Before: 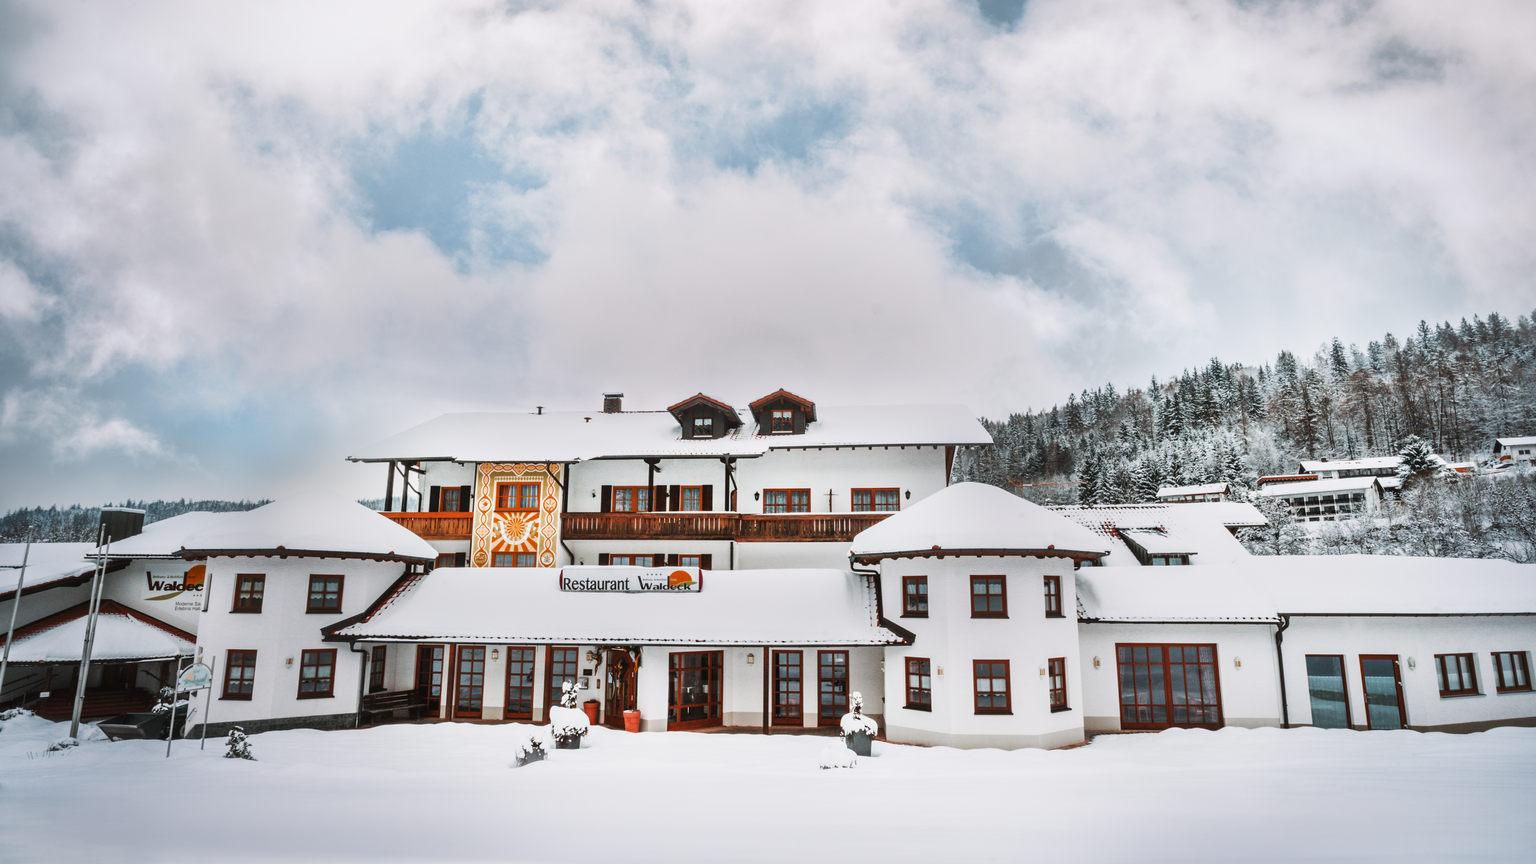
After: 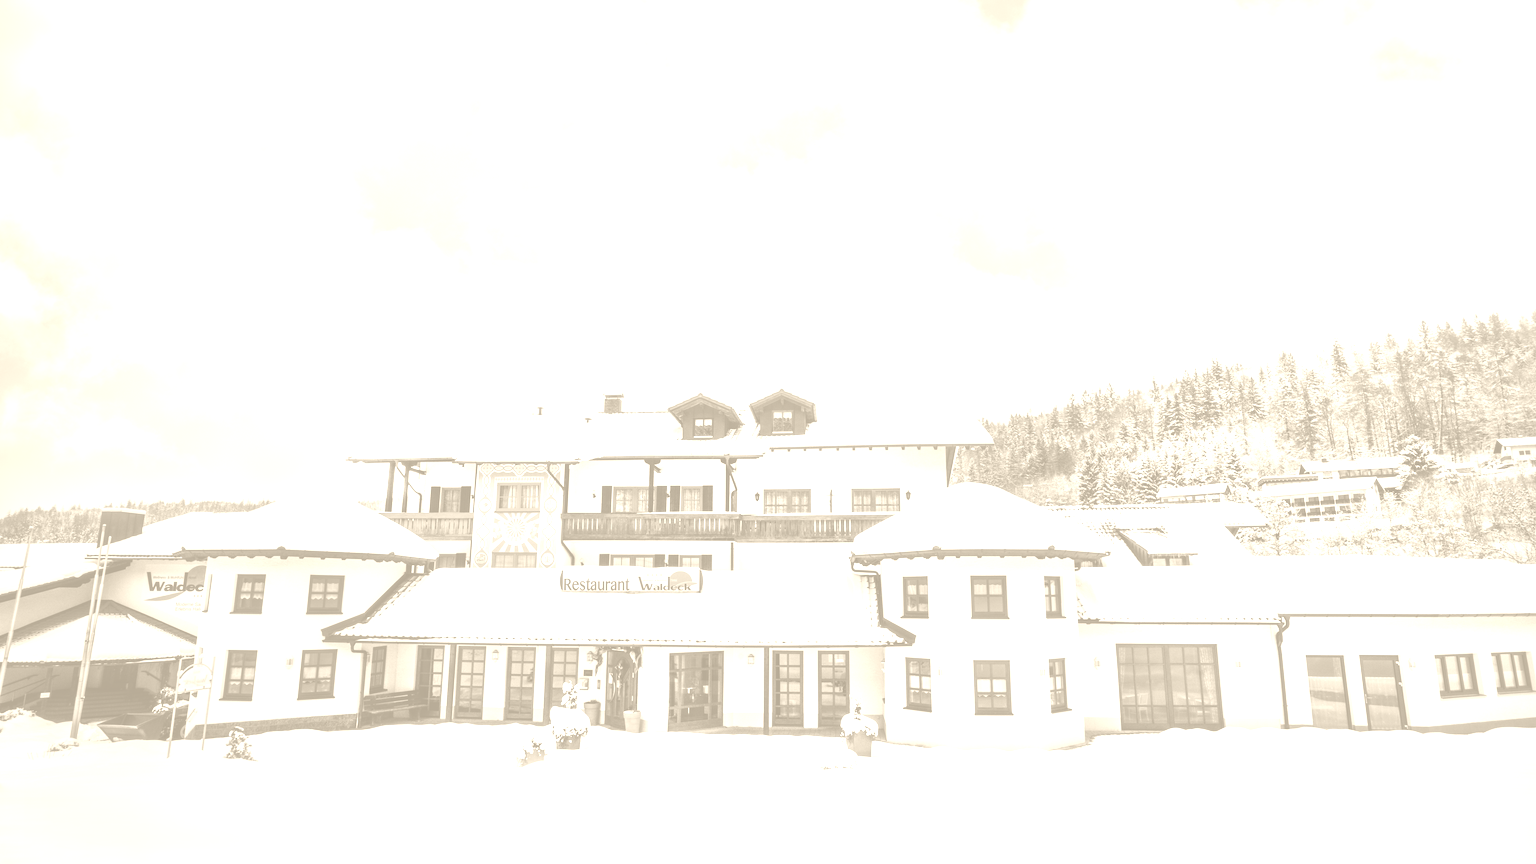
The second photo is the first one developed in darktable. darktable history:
exposure: exposure 0.2 EV, compensate highlight preservation false
color balance rgb: linear chroma grading › global chroma 15%, perceptual saturation grading › global saturation 30%
colorize: hue 36°, saturation 71%, lightness 80.79%
